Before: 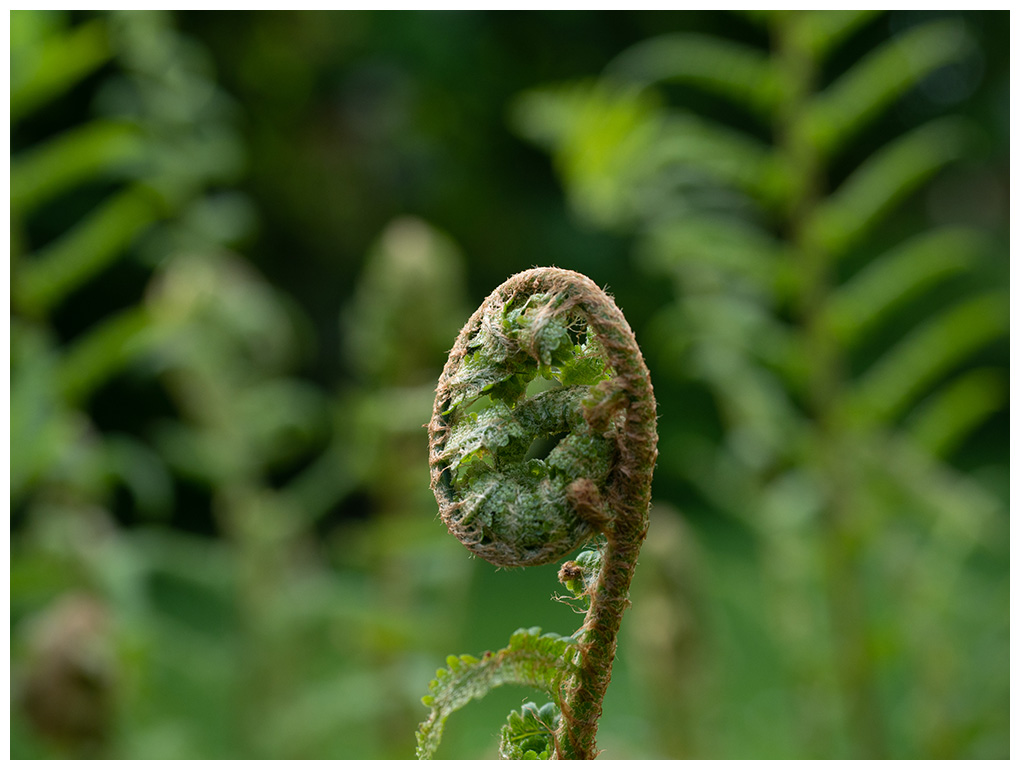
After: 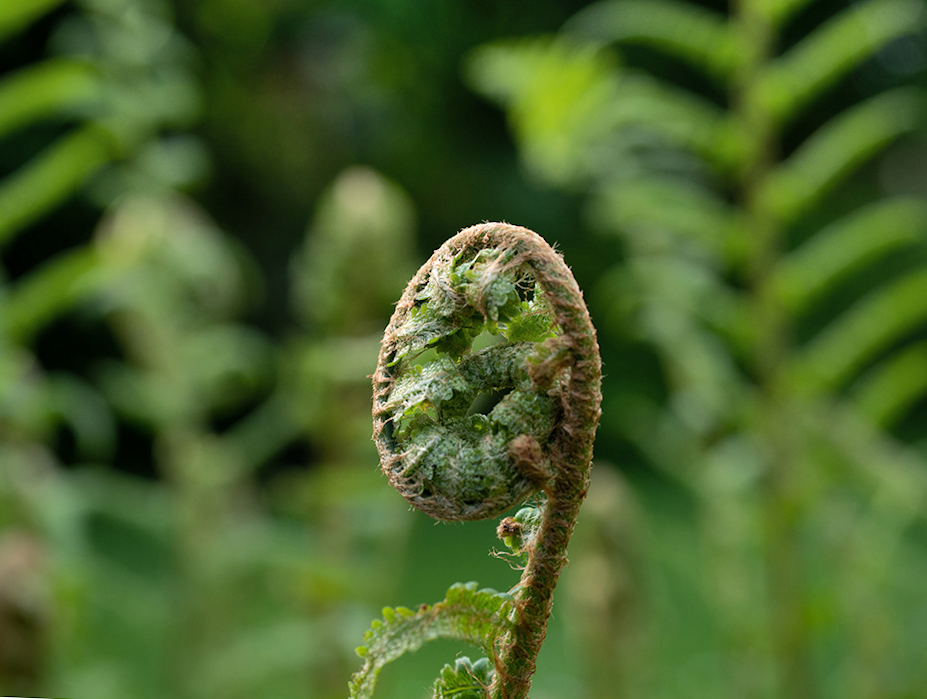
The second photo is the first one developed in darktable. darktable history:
crop and rotate: angle -2.17°, left 3.131%, top 3.933%, right 1.459%, bottom 0.682%
levels: levels [0.016, 0.492, 0.969]
shadows and highlights: shadows 52.7, highlights color adjustment 55.1%, soften with gaussian
